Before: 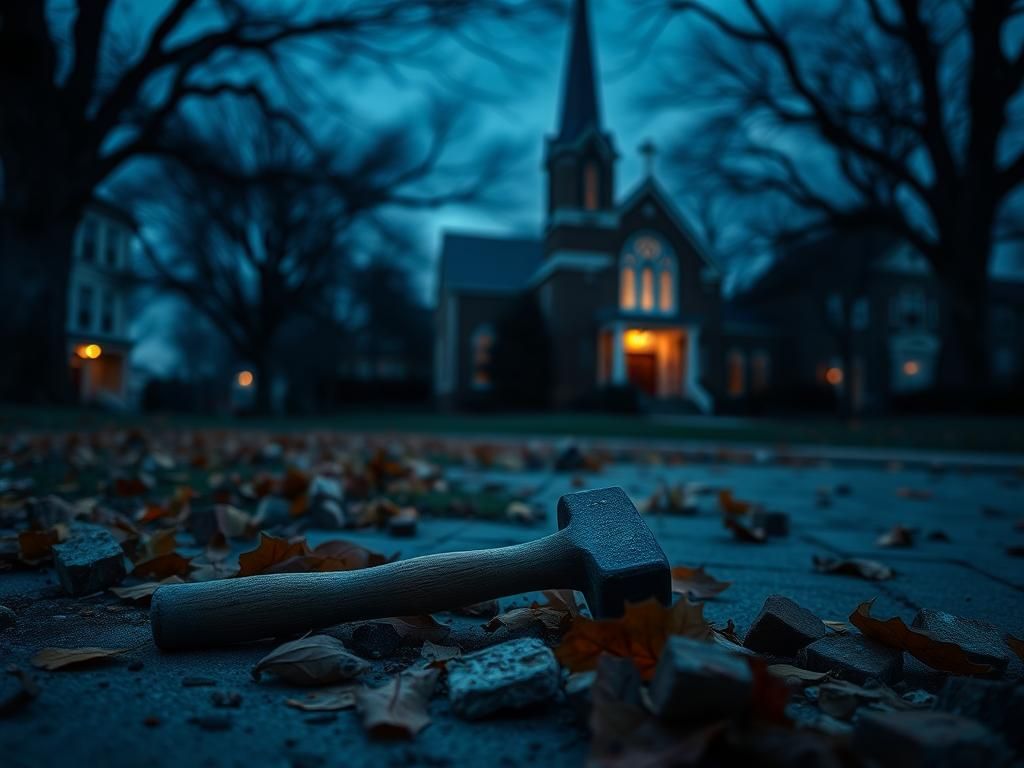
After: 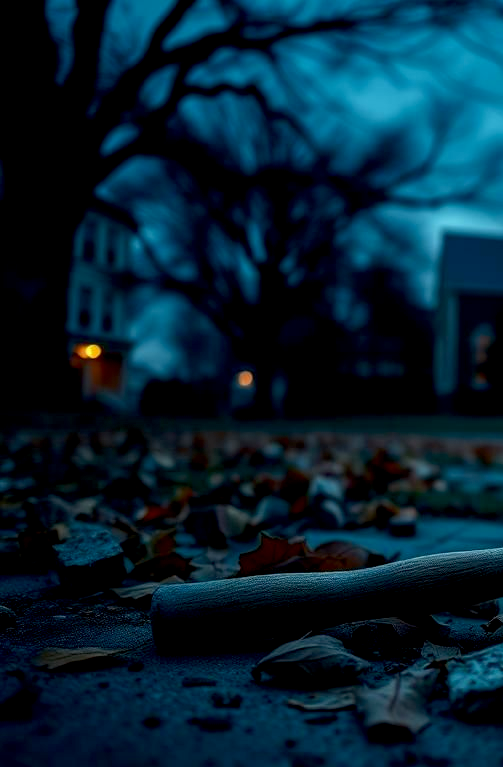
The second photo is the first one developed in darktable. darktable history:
exposure: black level correction 0.01, exposure 0.014 EV, compensate highlight preservation false
crop and rotate: left 0%, top 0%, right 50.845%
